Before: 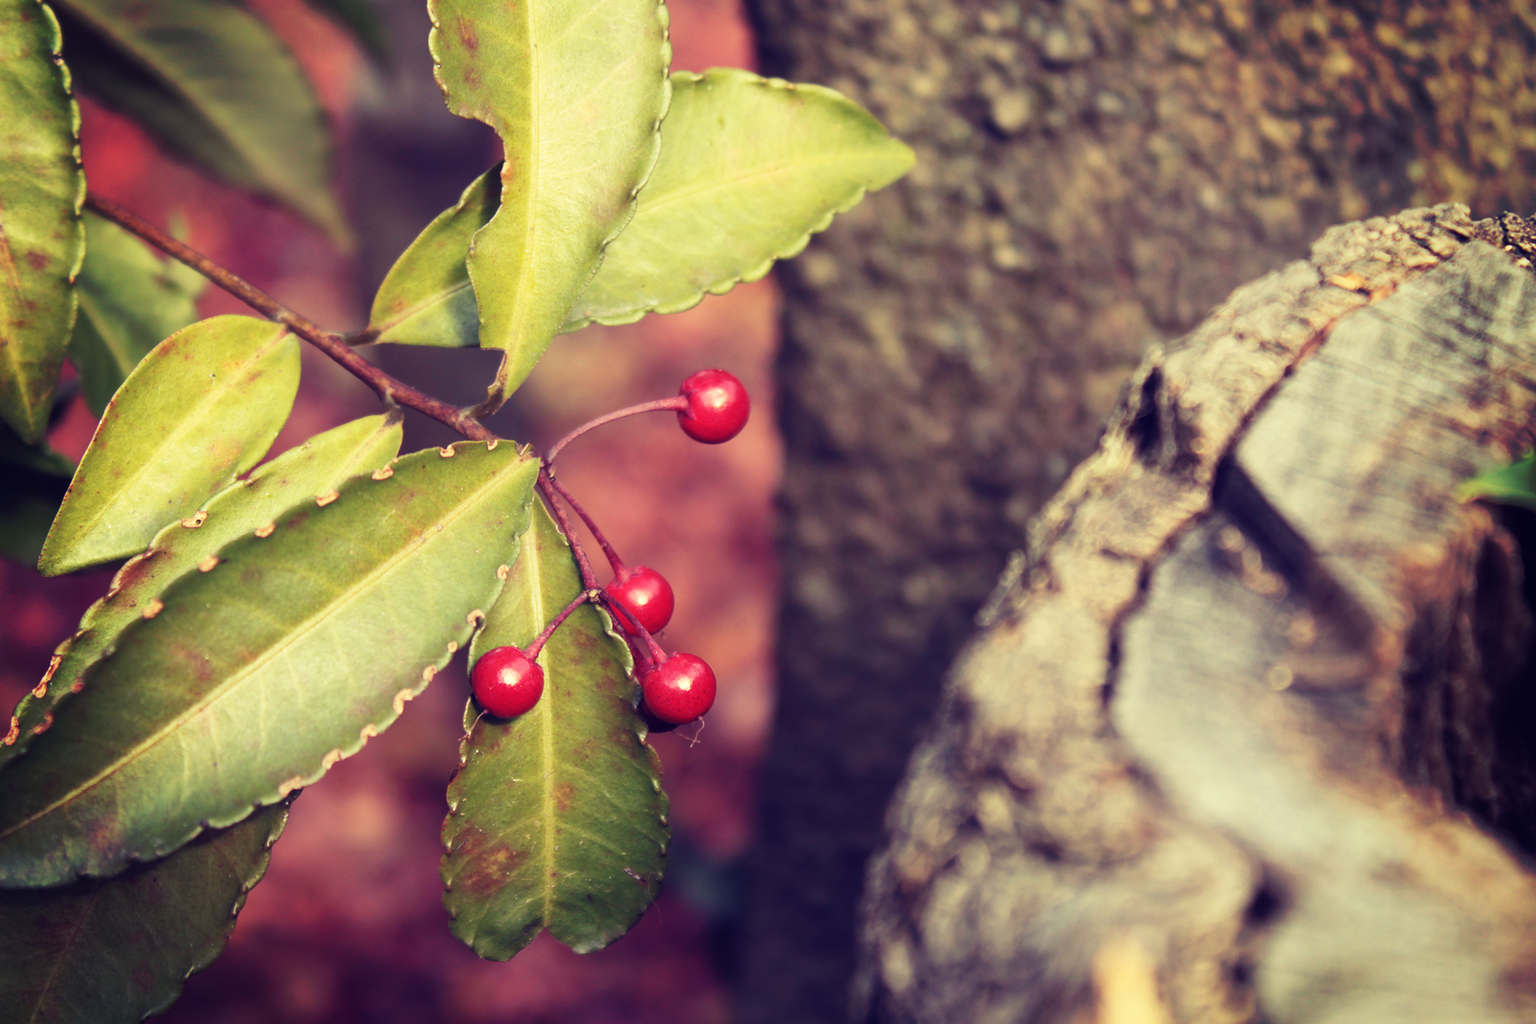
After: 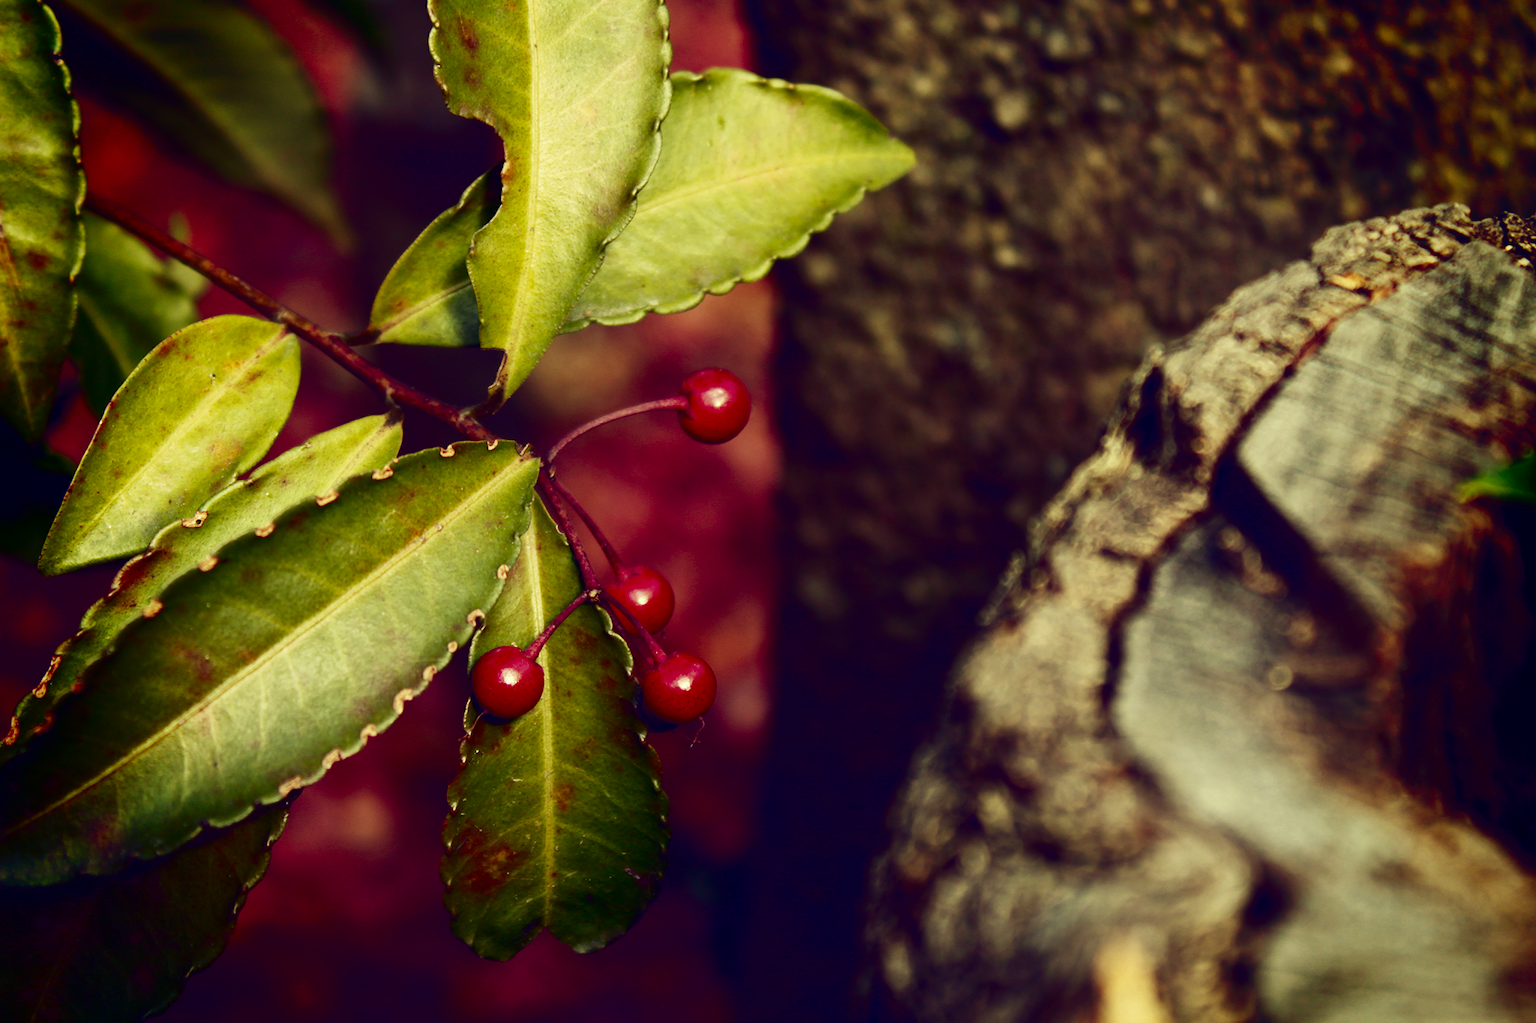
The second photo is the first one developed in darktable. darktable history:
contrast brightness saturation: contrast 0.094, brightness -0.588, saturation 0.171
